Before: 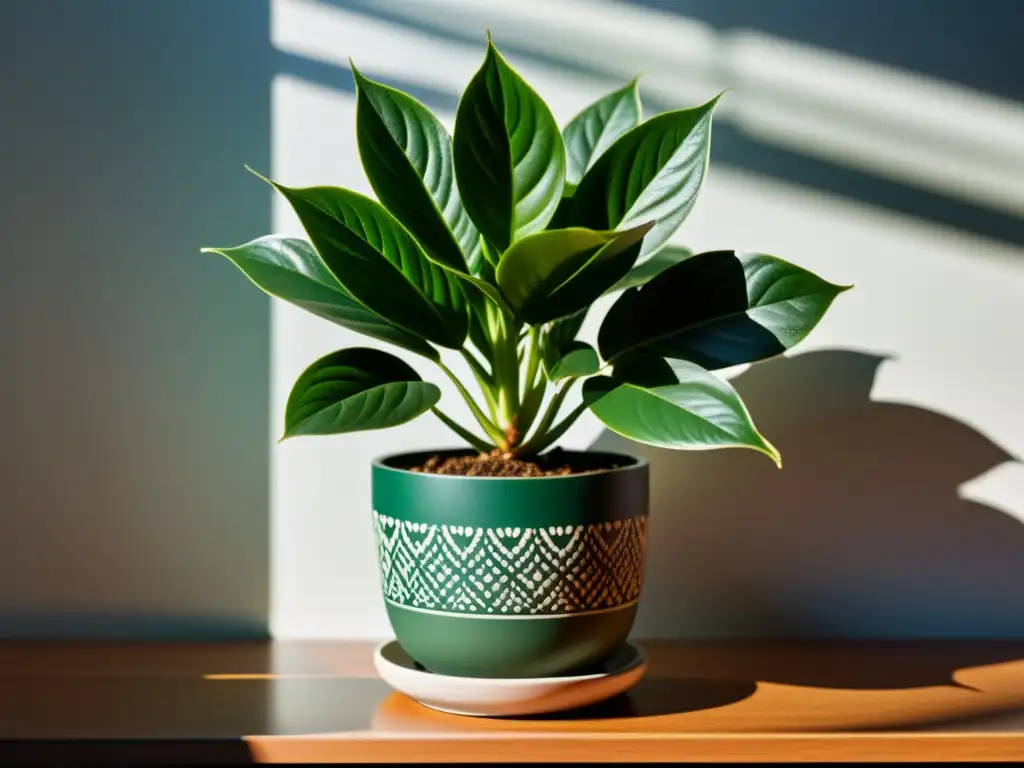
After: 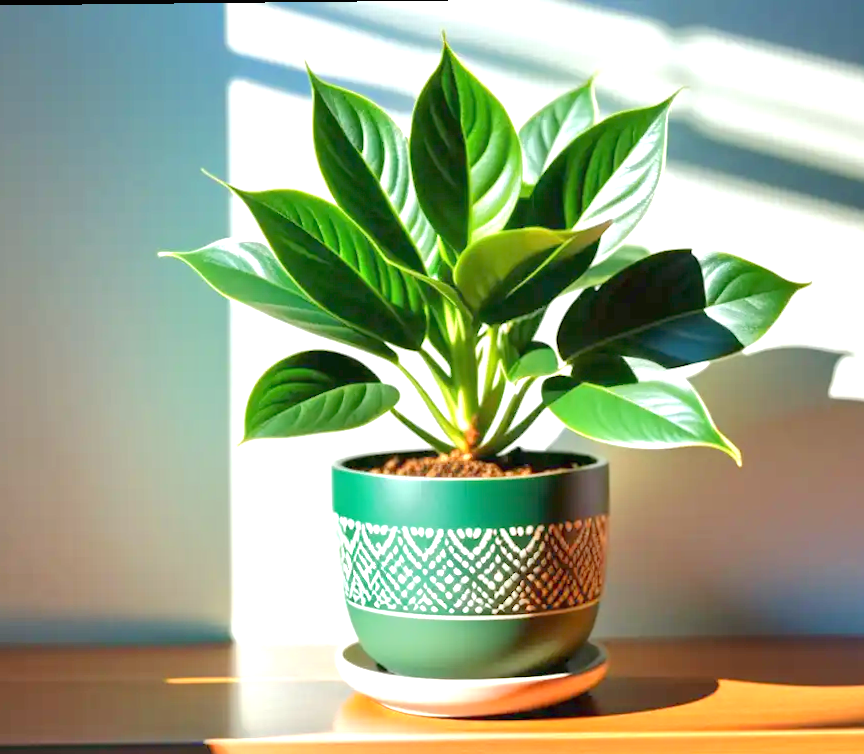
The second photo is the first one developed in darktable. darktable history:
exposure: black level correction 0, exposure 1 EV, compensate exposure bias true, compensate highlight preservation false
tone equalizer: -8 EV 1.99 EV, -7 EV 1.99 EV, -6 EV 1.96 EV, -5 EV 1.98 EV, -4 EV 2 EV, -3 EV 1.47 EV, -2 EV 0.99 EV, -1 EV 0.511 EV, smoothing diameter 24.86%, edges refinement/feathering 10.06, preserve details guided filter
crop and rotate: angle 0.625°, left 4.462%, top 0.615%, right 11.759%, bottom 2.585%
